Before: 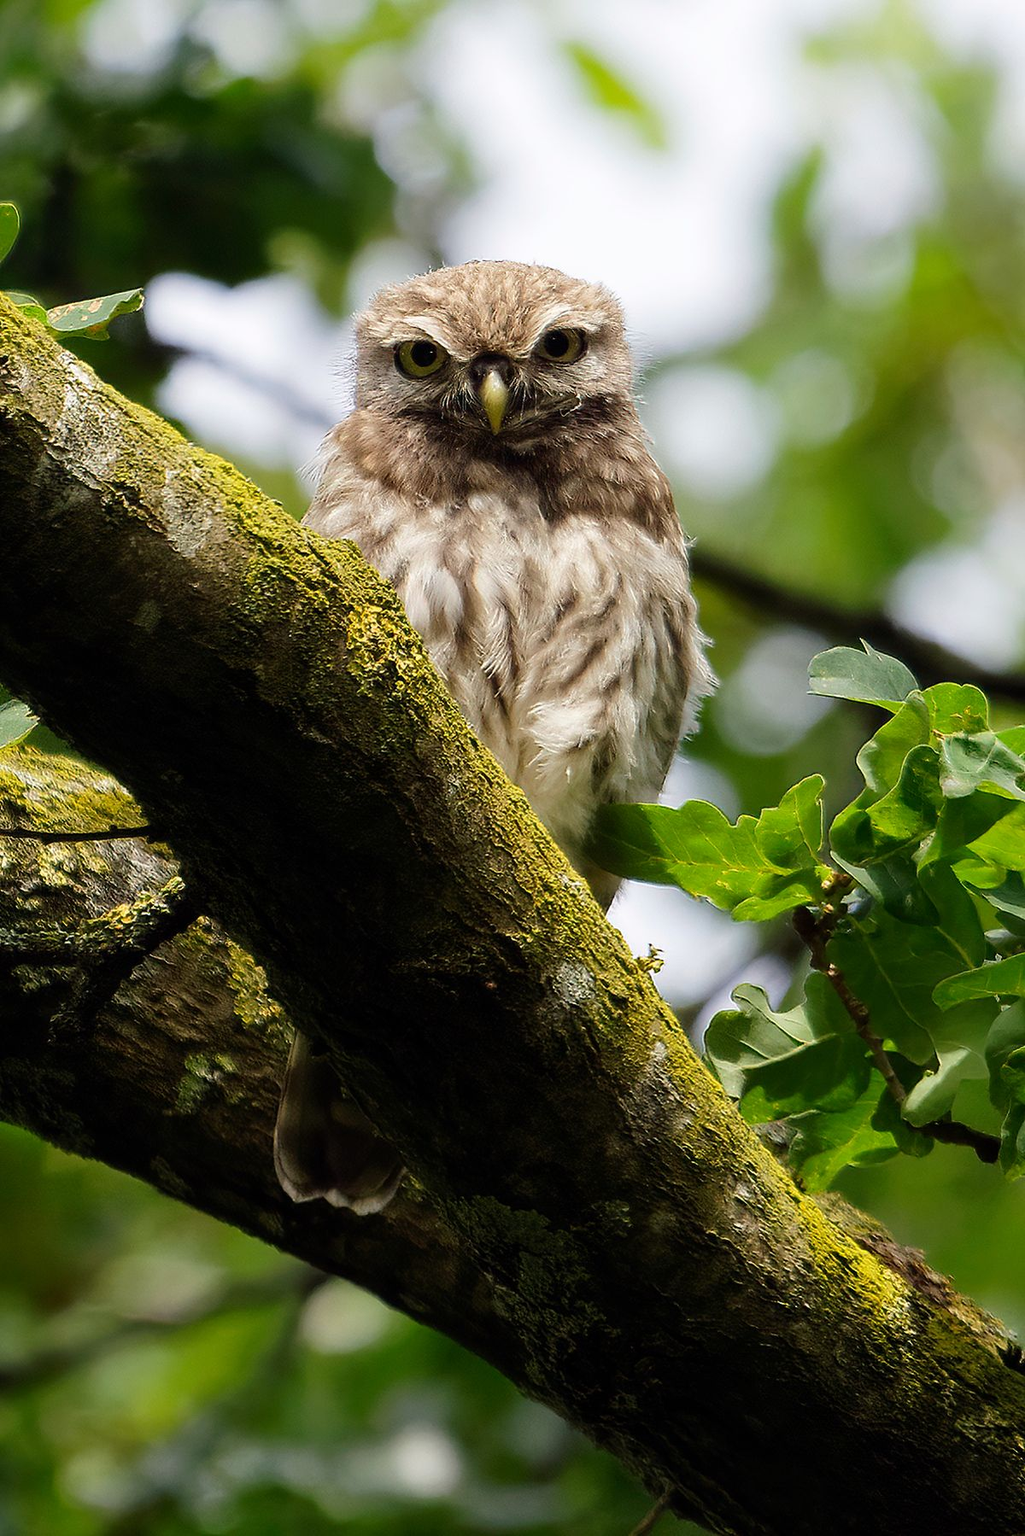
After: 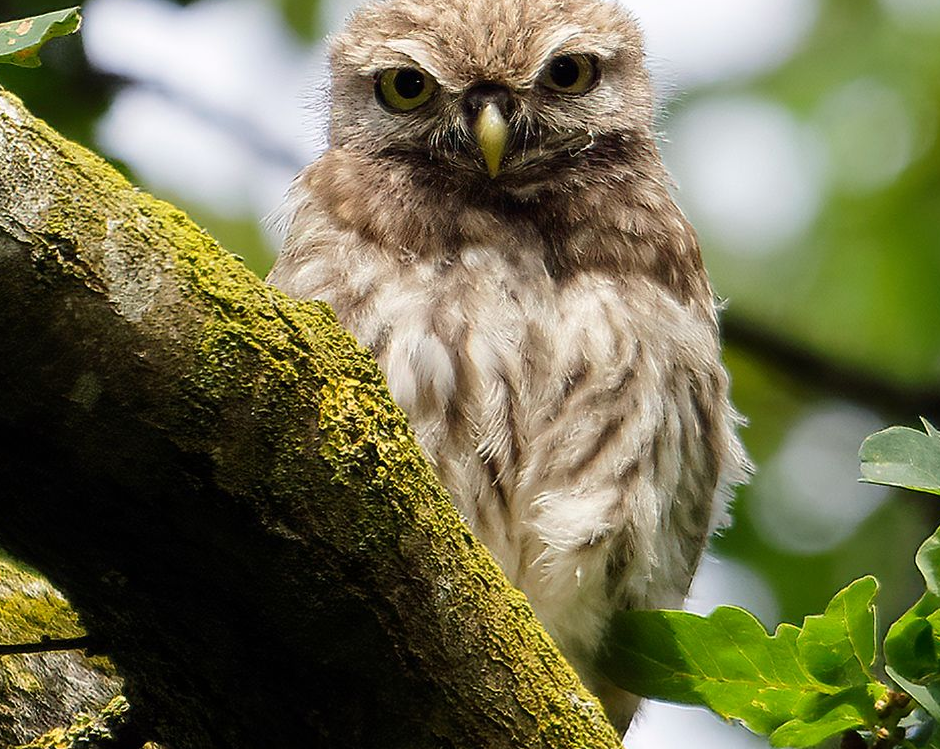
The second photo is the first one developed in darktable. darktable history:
crop: left 7.3%, top 18.448%, right 14.363%, bottom 39.888%
